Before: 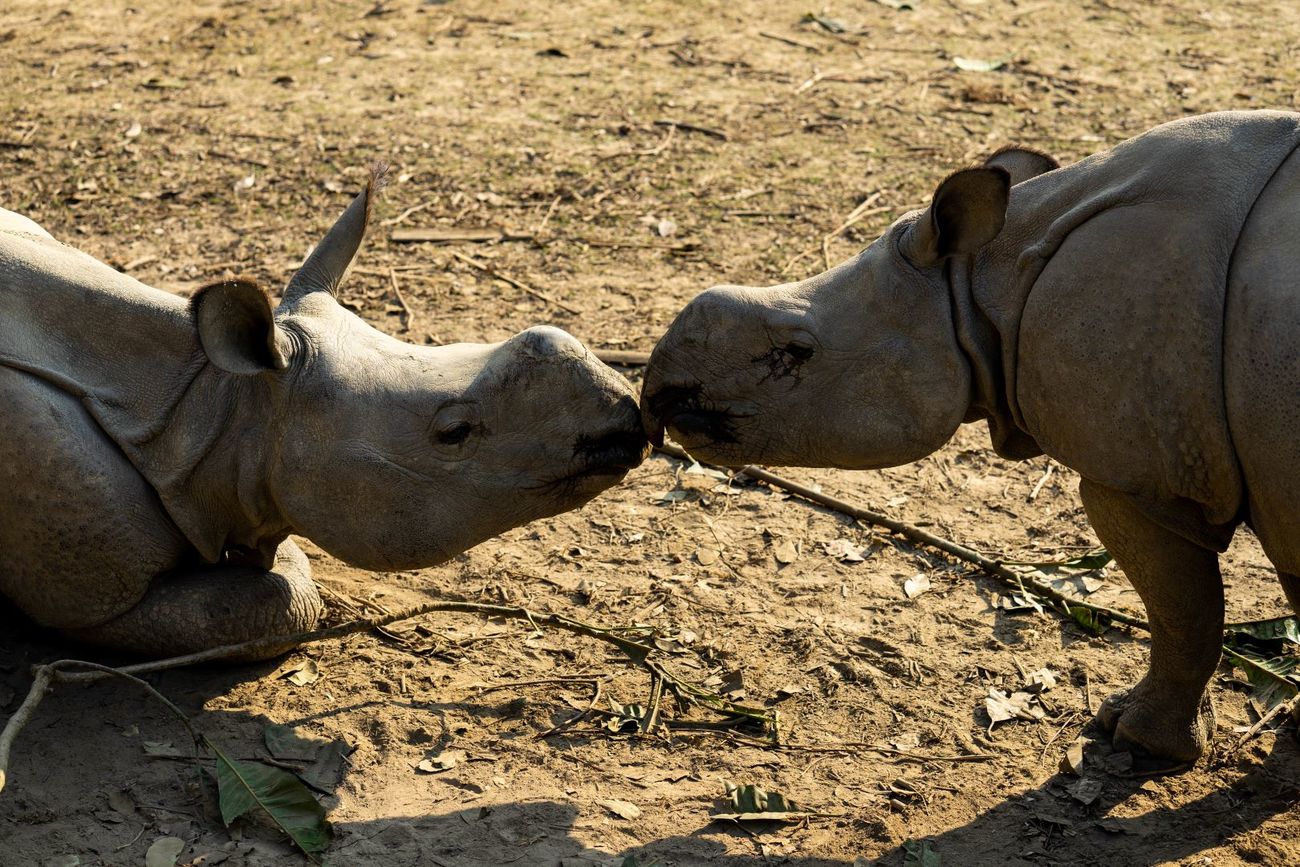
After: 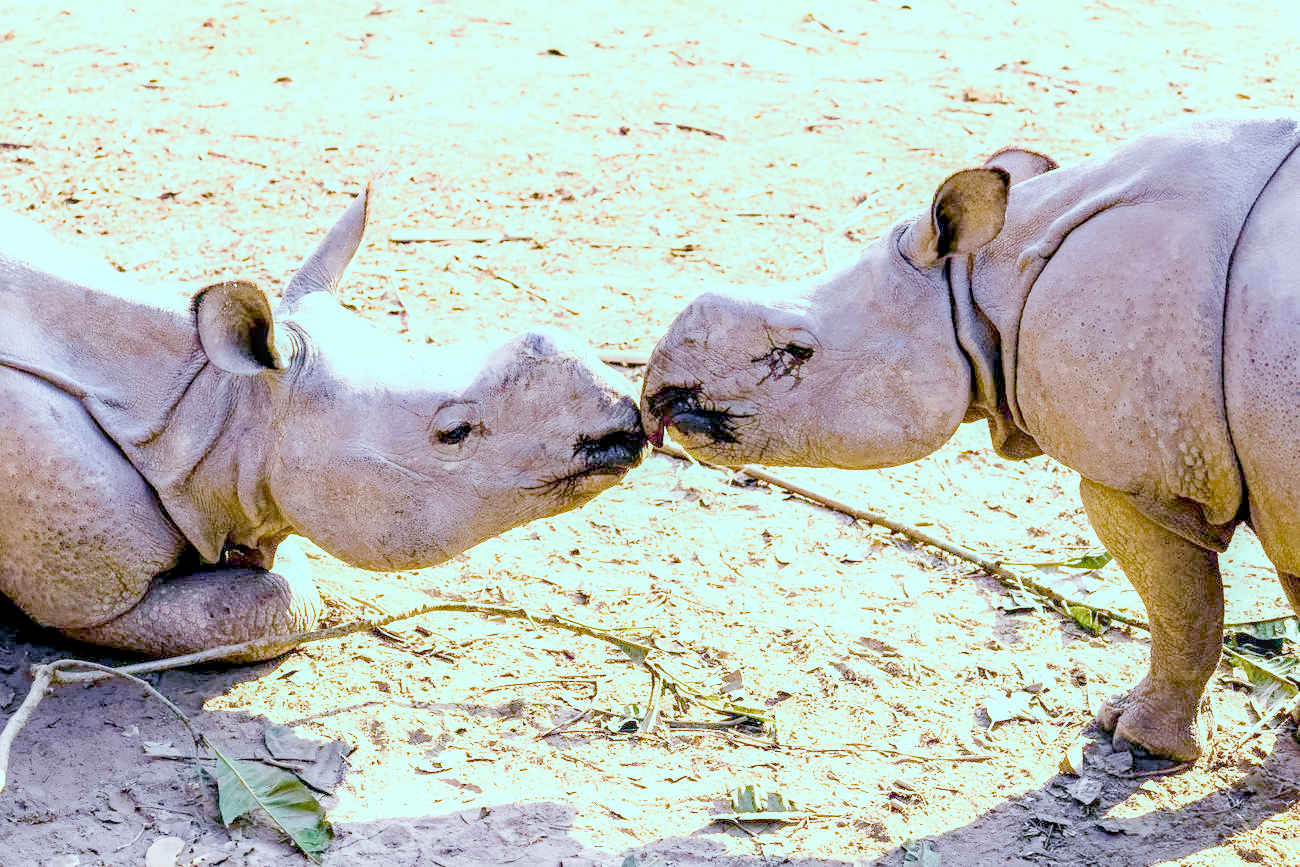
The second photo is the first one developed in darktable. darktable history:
local contrast: on, module defaults
color calibration: illuminant as shot in camera, x 0.358, y 0.373, temperature 4628.91 K
color balance: mode lift, gamma, gain (sRGB), lift [0.997, 0.979, 1.021, 1.011], gamma [1, 1.084, 0.916, 0.998], gain [1, 0.87, 1.13, 1.101], contrast 4.55%, contrast fulcrum 38.24%, output saturation 104.09%
color balance rgb: shadows lift › luminance -7.7%, shadows lift › chroma 2.13%, shadows lift › hue 165.27°, power › luminance -7.77%, power › chroma 1.1%, power › hue 215.88°, highlights gain › luminance 15.15%, highlights gain › chroma 7%, highlights gain › hue 125.57°, global offset › luminance -0.33%, global offset › chroma 0.11%, global offset › hue 165.27°, perceptual saturation grading › global saturation 24.42%, perceptual saturation grading › highlights -24.42%, perceptual saturation grading › mid-tones 24.42%, perceptual saturation grading › shadows 40%, perceptual brilliance grading › global brilliance -5%, perceptual brilliance grading › highlights 24.42%, perceptual brilliance grading › mid-tones 7%, perceptual brilliance grading › shadows -5%
denoise (profiled): preserve shadows 1.52, scattering 0.002, a [-1, 0, 0], compensate highlight preservation false
exposure: black level correction 0, exposure 0.7 EV, compensate exposure bias true, compensate highlight preservation false
filmic rgb: black relative exposure -6.98 EV, white relative exposure 5.63 EV, hardness 2.86
haze removal: compatibility mode true, adaptive false
highlight reconstruction: method reconstruct in LCh
hot pixels: on, module defaults
lens correction: scale 1, crop 1, focal 16, aperture 5.6, distance 1000, camera "Canon EOS RP", lens "Canon RF 16mm F2.8 STM"
shadows and highlights: shadows 0, highlights 40
white balance: red 2.229, blue 1.46
tone equalizer: -8 EV 0.25 EV, -7 EV 0.417 EV, -6 EV 0.417 EV, -5 EV 0.25 EV, -3 EV -0.25 EV, -2 EV -0.417 EV, -1 EV -0.417 EV, +0 EV -0.25 EV, edges refinement/feathering 500, mask exposure compensation -1.57 EV, preserve details guided filter
velvia: on, module defaults
